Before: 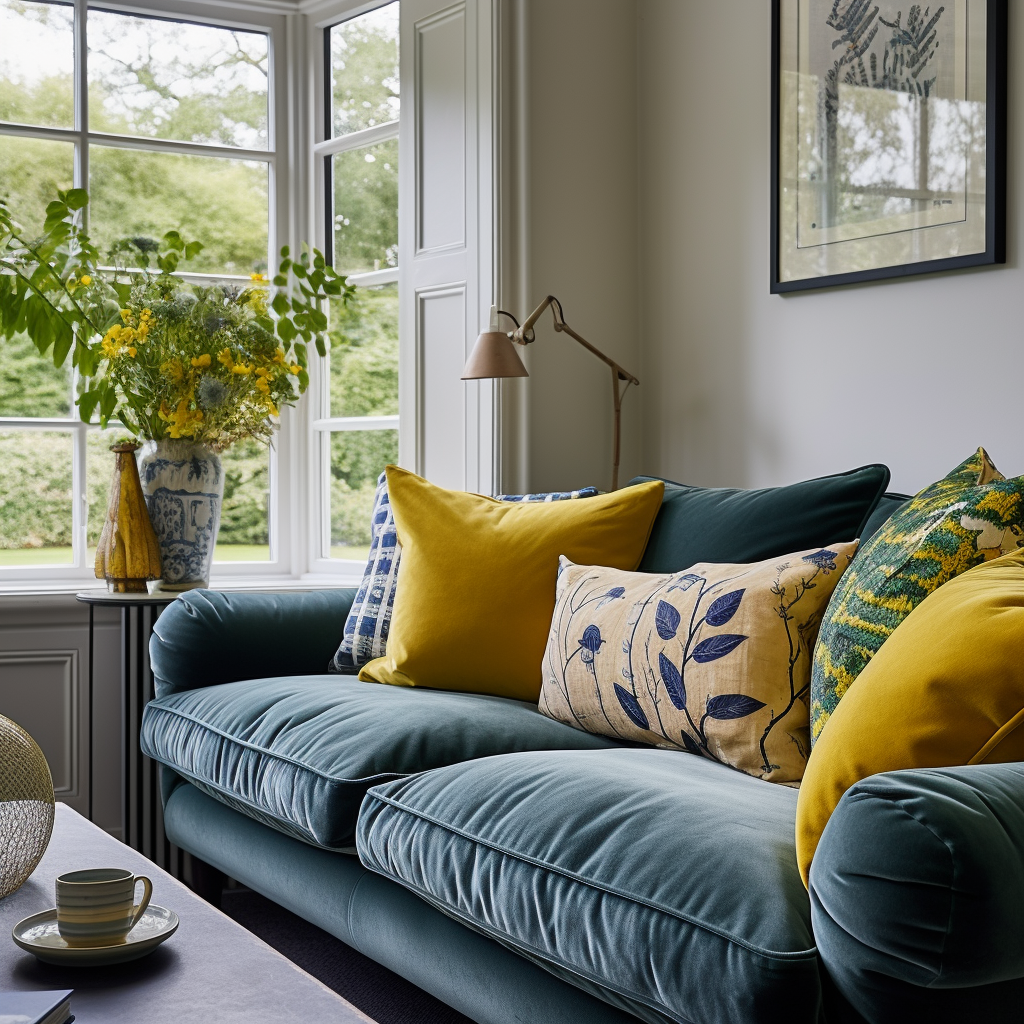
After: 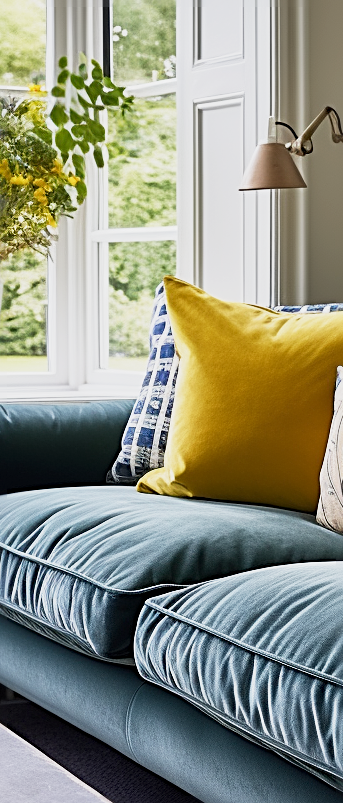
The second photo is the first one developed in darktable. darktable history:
sharpen: radius 2.767
crop and rotate: left 21.77%, top 18.528%, right 44.676%, bottom 2.997%
white balance: emerald 1
base curve: curves: ch0 [(0, 0) (0.088, 0.125) (0.176, 0.251) (0.354, 0.501) (0.613, 0.749) (1, 0.877)], preserve colors none
